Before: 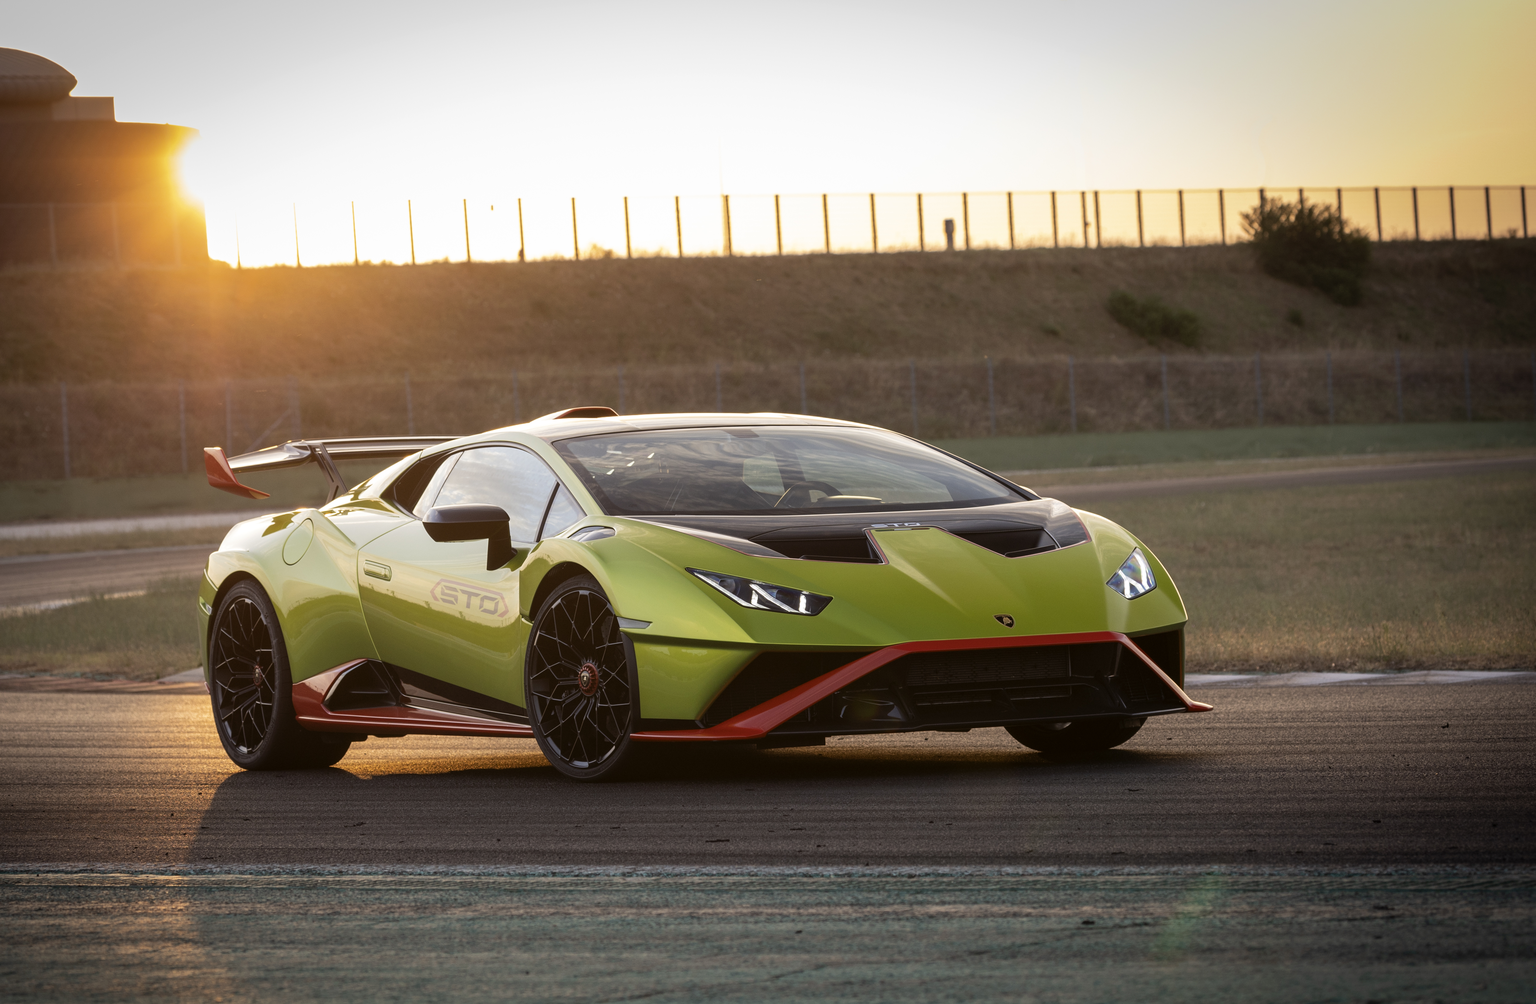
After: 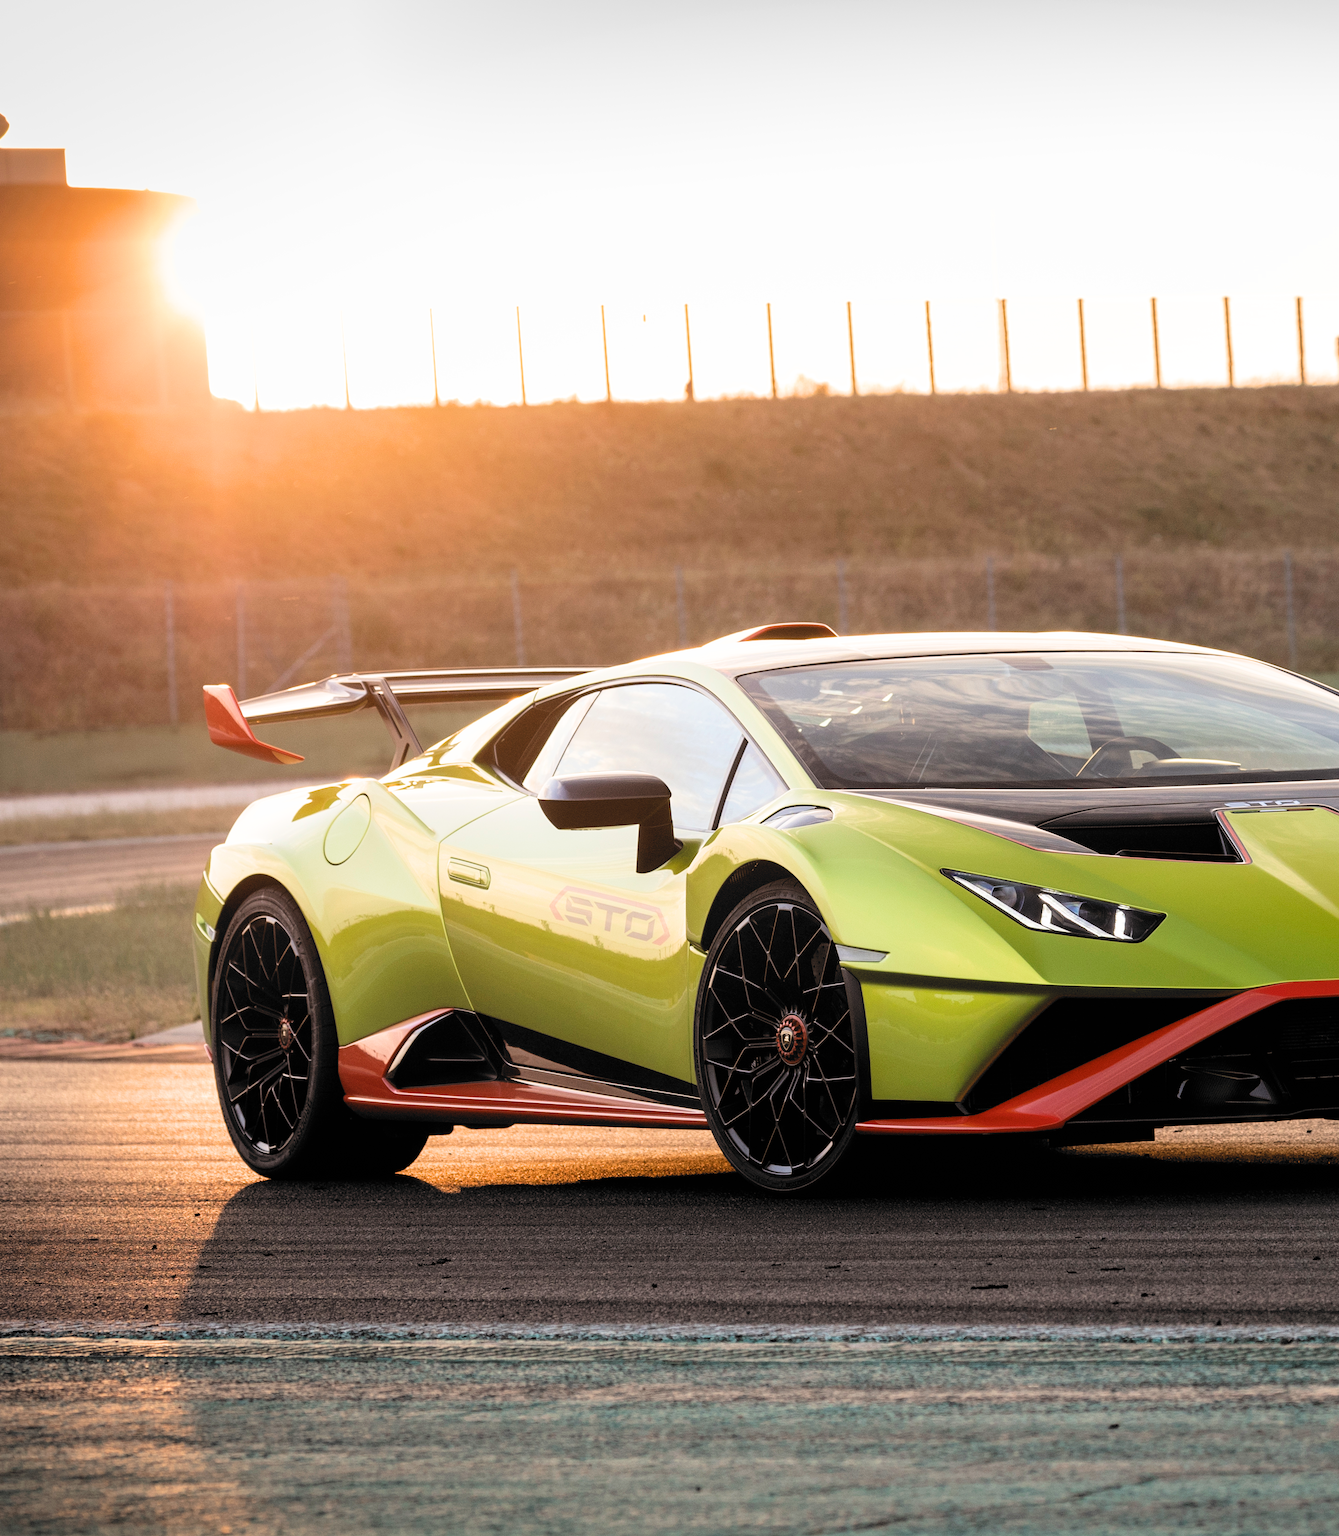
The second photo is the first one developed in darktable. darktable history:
exposure: black level correction 0, exposure 0.896 EV, compensate highlight preservation false
filmic rgb: black relative exposure -5.14 EV, white relative exposure 3.56 EV, hardness 3.17, contrast 1.183, highlights saturation mix -48.7%, color science v6 (2022), iterations of high-quality reconstruction 0
crop: left 4.656%, right 38.366%
shadows and highlights: radius 331.39, shadows 54.53, highlights -98.37, compress 94.21%, highlights color adjustment 39.23%, soften with gaussian
